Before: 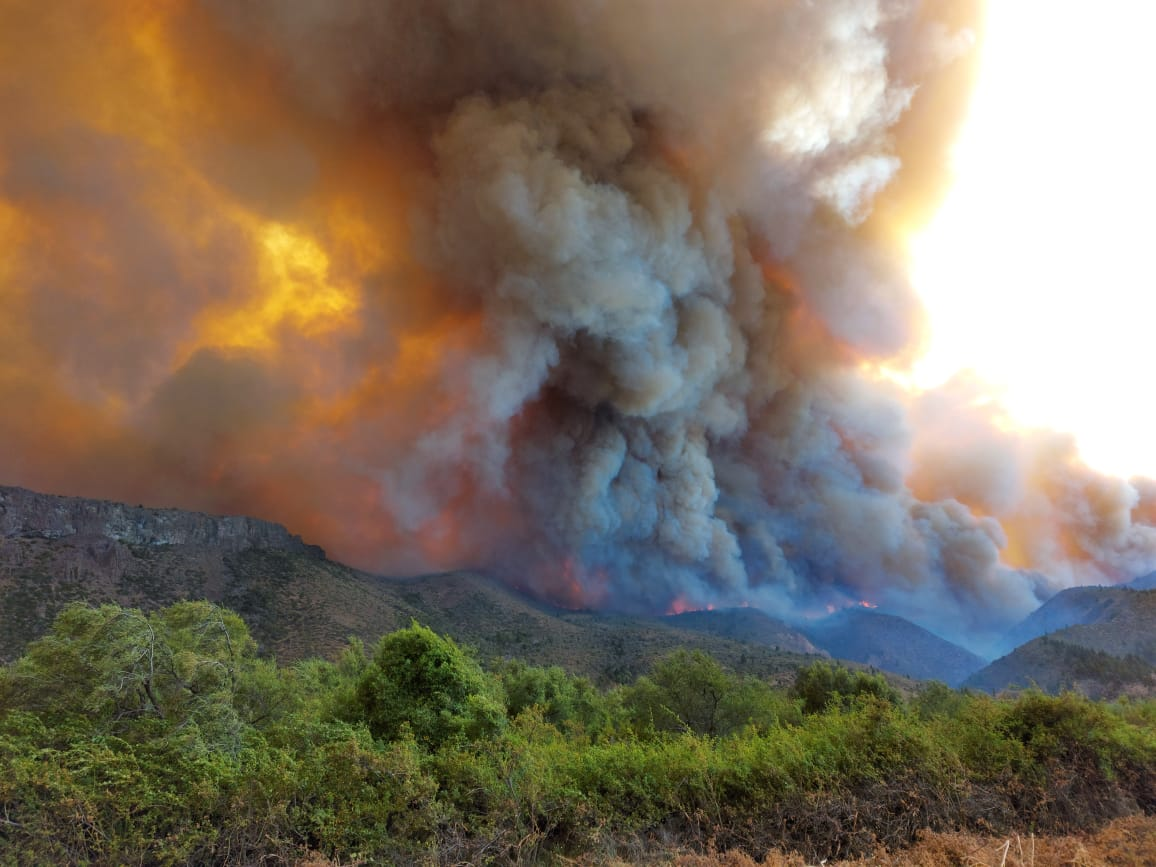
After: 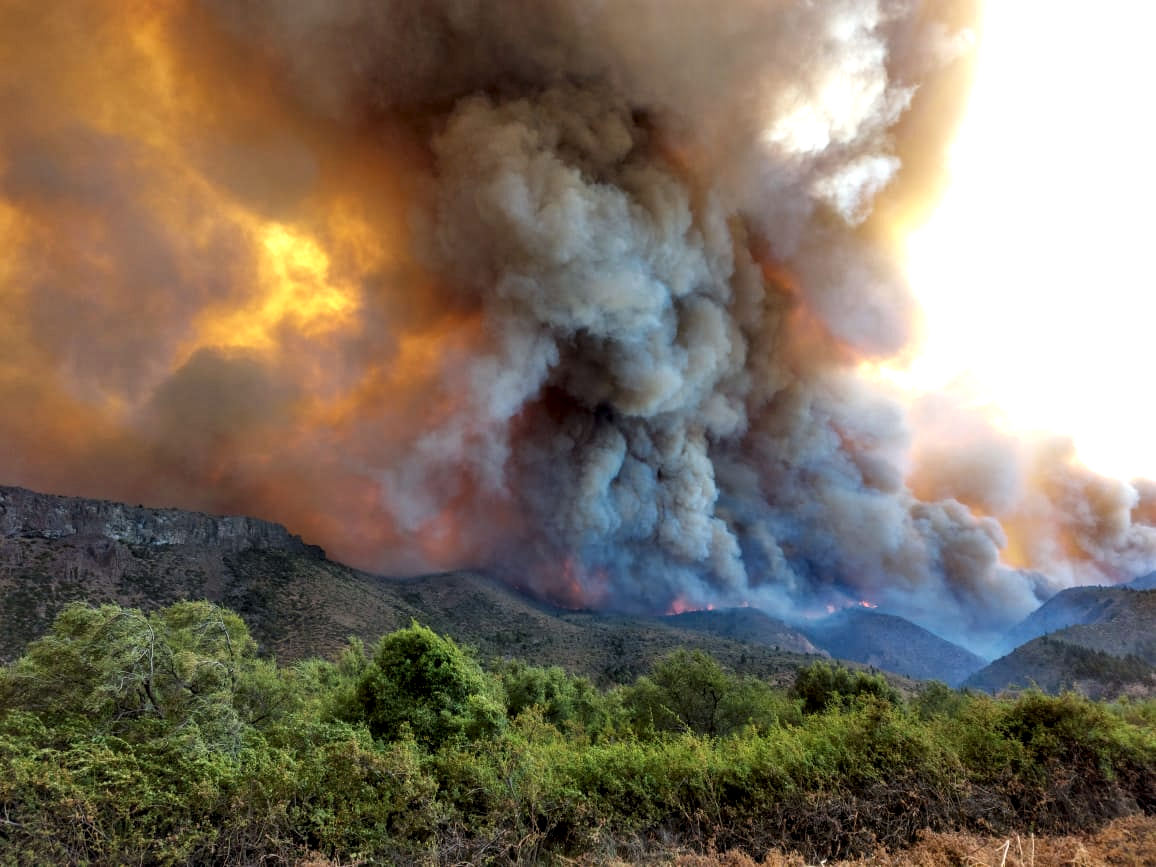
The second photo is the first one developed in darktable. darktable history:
local contrast: highlights 60%, shadows 63%, detail 160%
